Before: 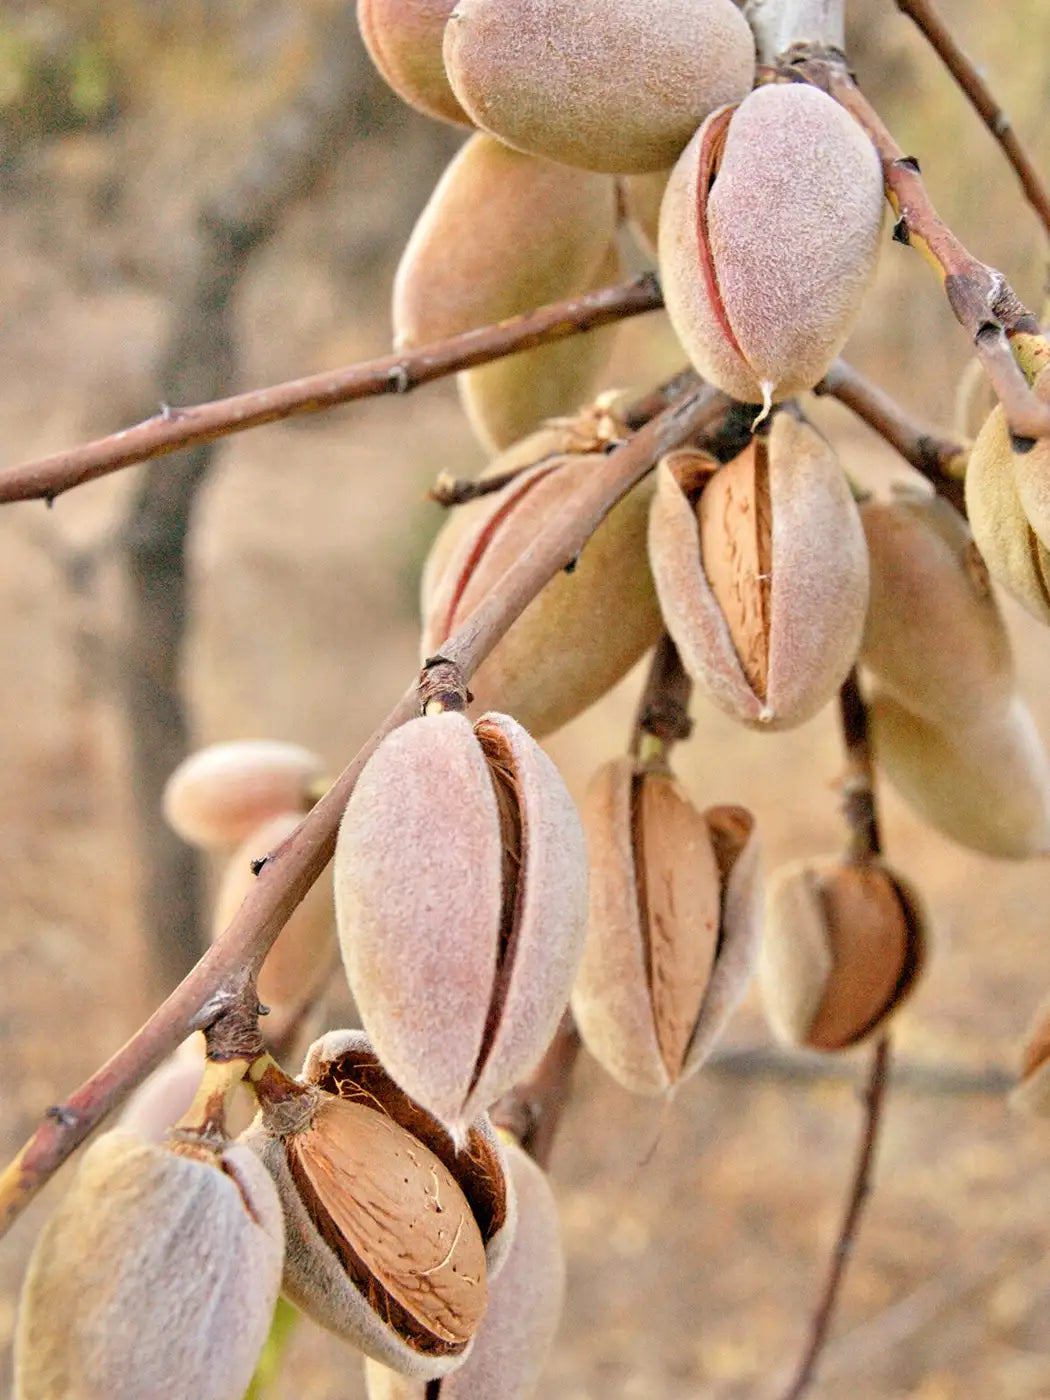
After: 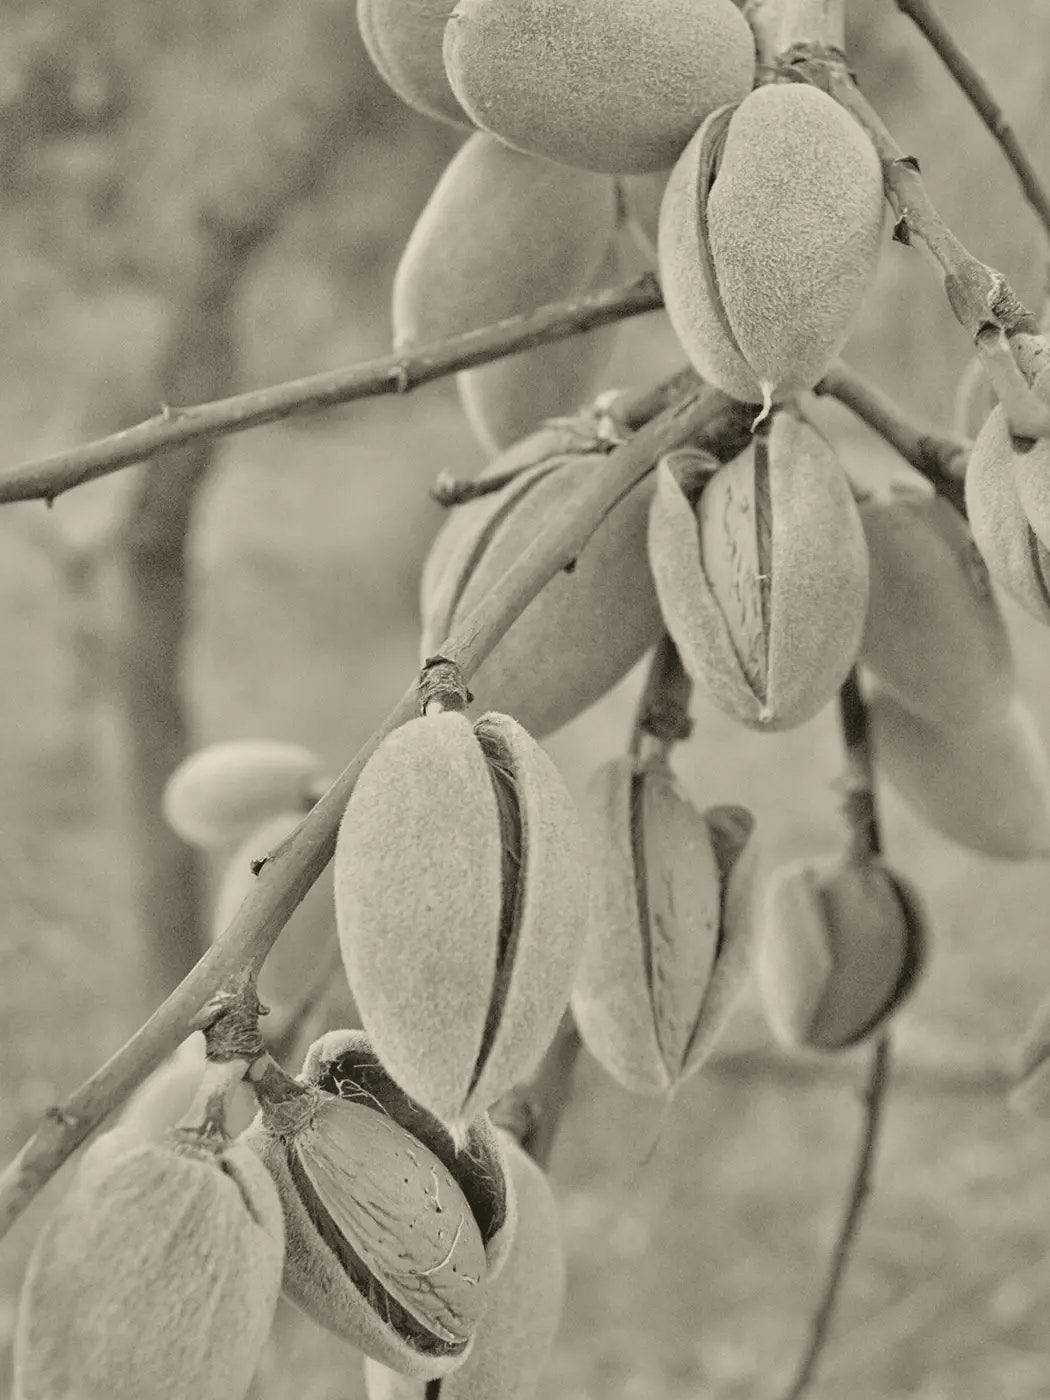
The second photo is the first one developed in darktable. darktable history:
exposure: black level correction 0, exposure 0.9 EV, compensate exposure bias true, compensate highlight preservation false
colorize: hue 41.44°, saturation 22%, source mix 60%, lightness 10.61%
sharpen: amount 0.2
